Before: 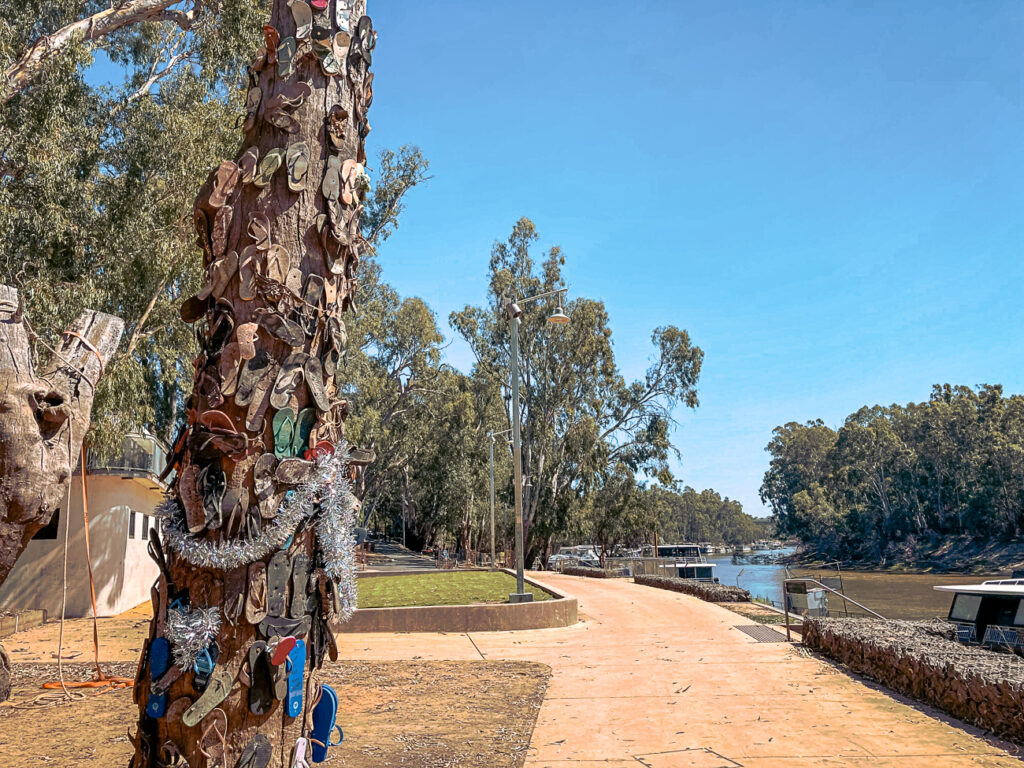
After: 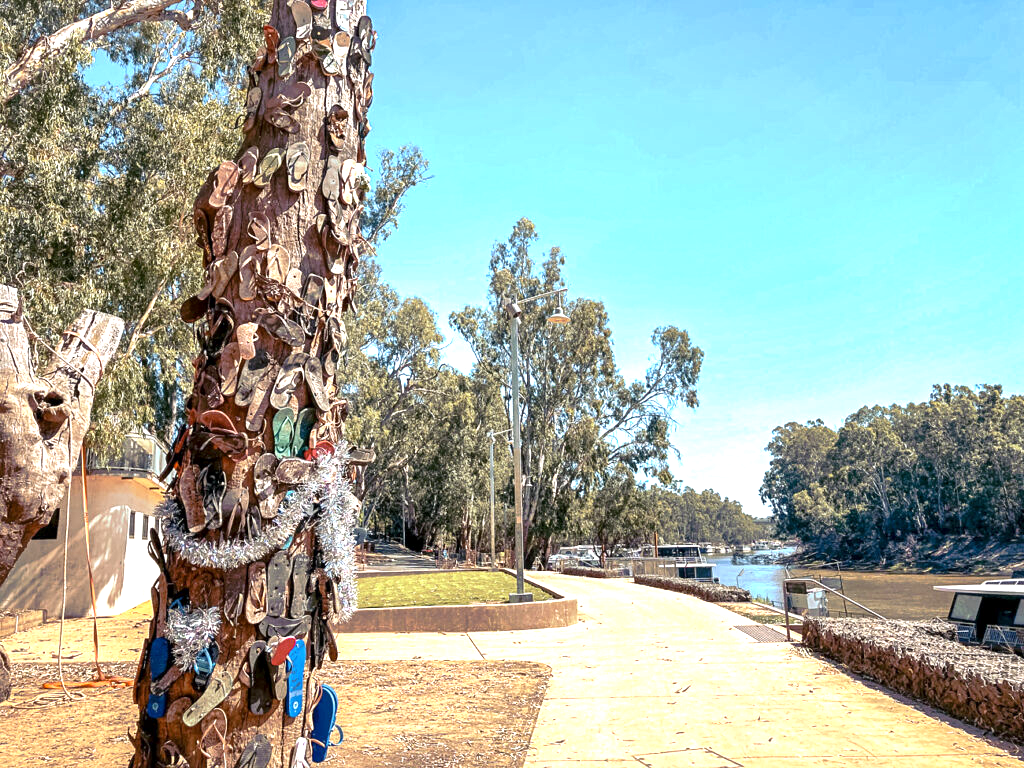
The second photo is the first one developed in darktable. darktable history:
levels: levels [0, 0.498, 0.996]
local contrast: mode bilateral grid, contrast 19, coarseness 49, detail 139%, midtone range 0.2
exposure: black level correction 0, exposure 0.894 EV, compensate highlight preservation false
